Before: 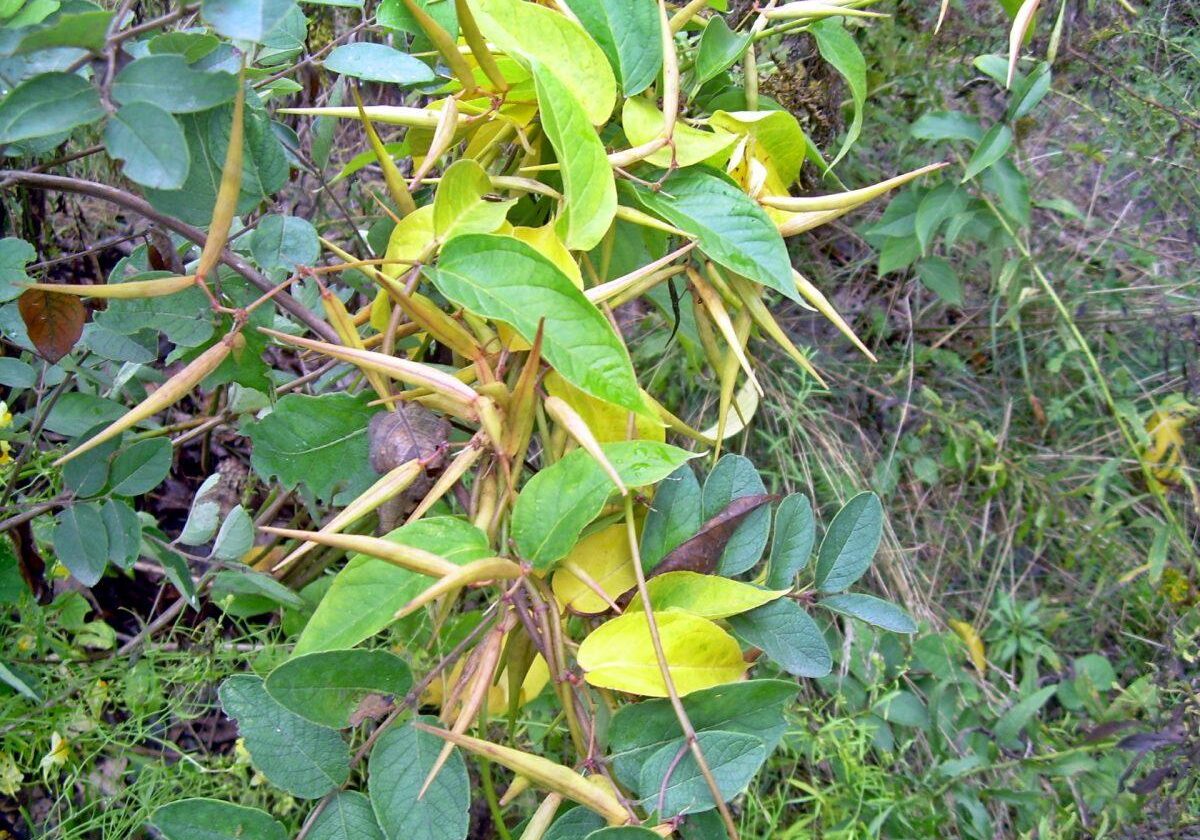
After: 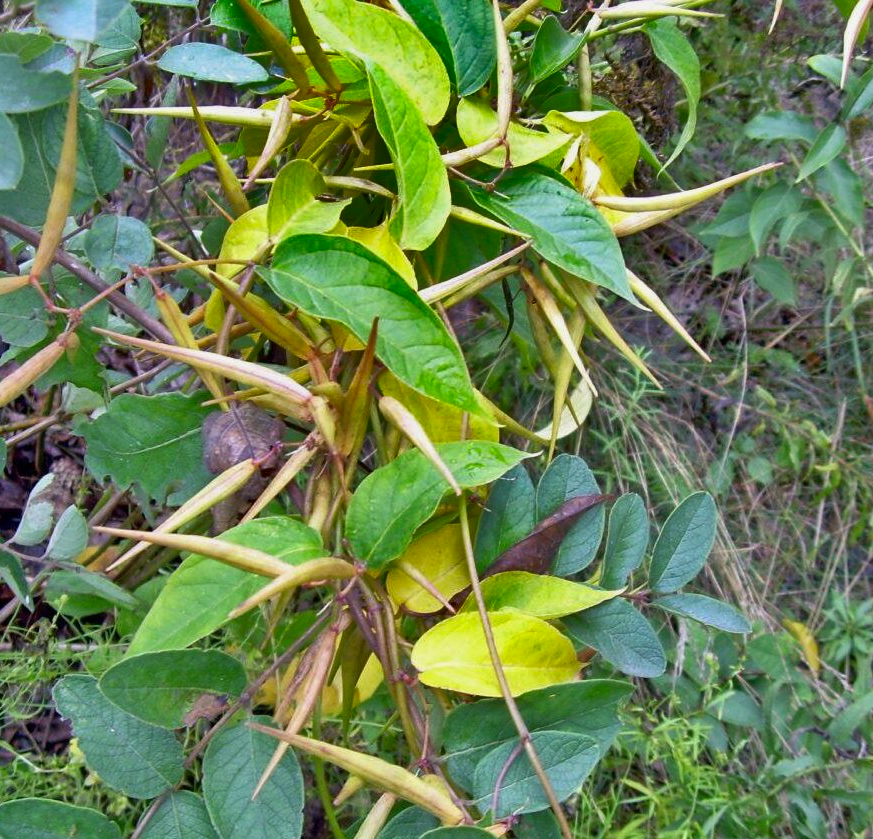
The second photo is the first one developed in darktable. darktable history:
crop: left 13.857%, right 13.31%
shadows and highlights: radius 123.85, shadows 99.52, white point adjustment -3.1, highlights -98.06, highlights color adjustment 72.53%, soften with gaussian
